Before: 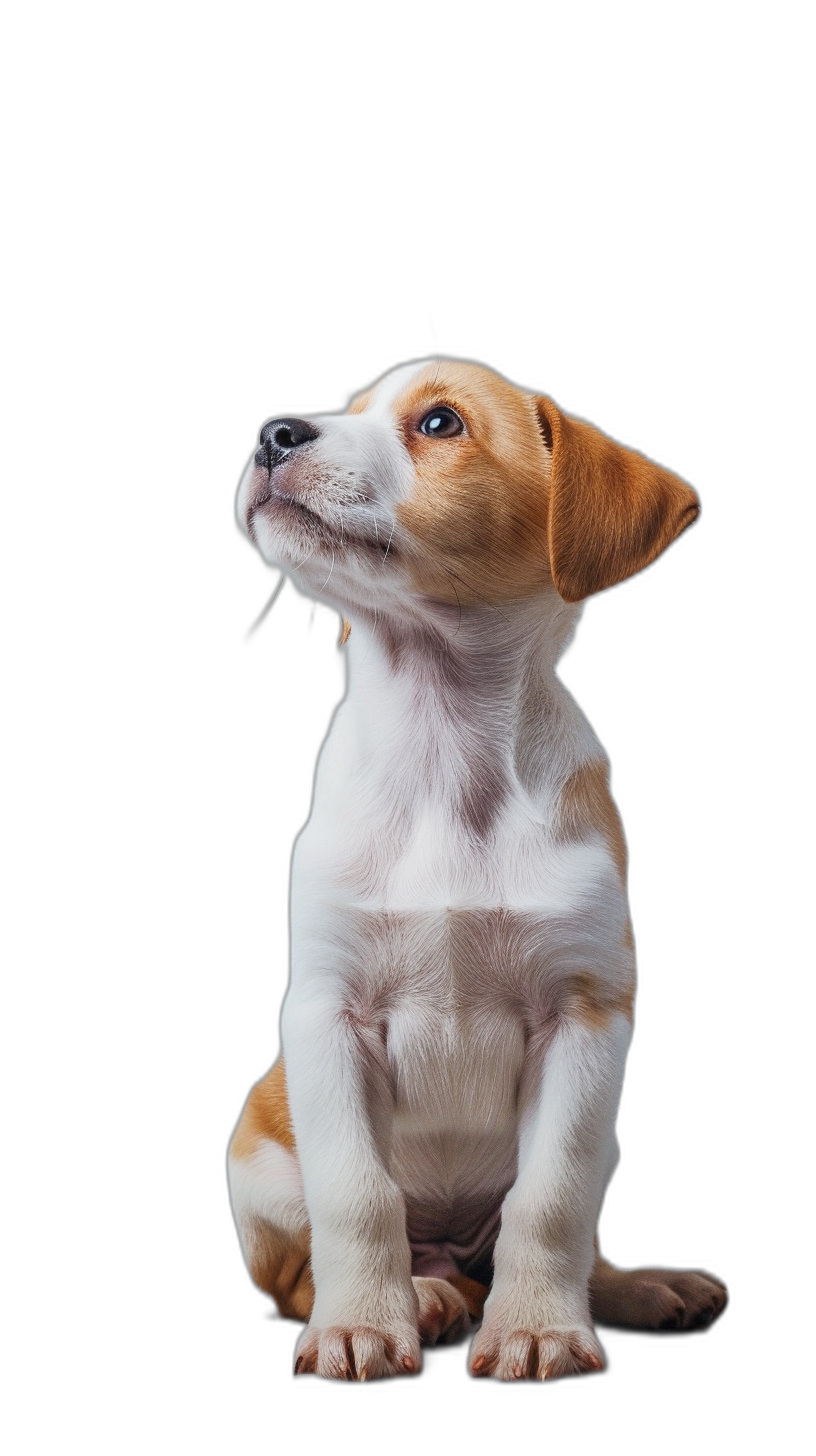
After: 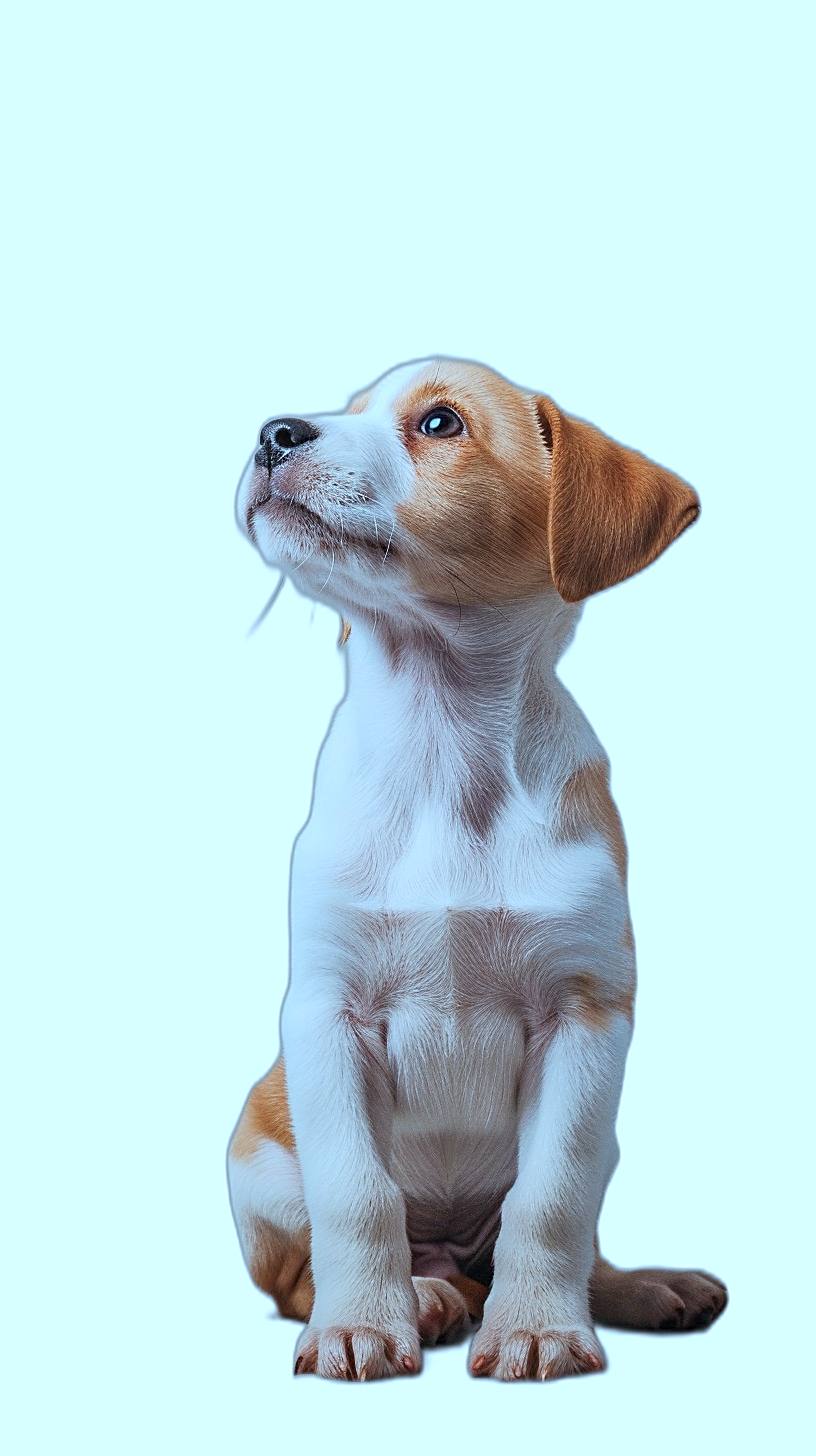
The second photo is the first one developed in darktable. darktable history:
color correction: highlights a* -9.73, highlights b* -21.22
sharpen: on, module defaults
